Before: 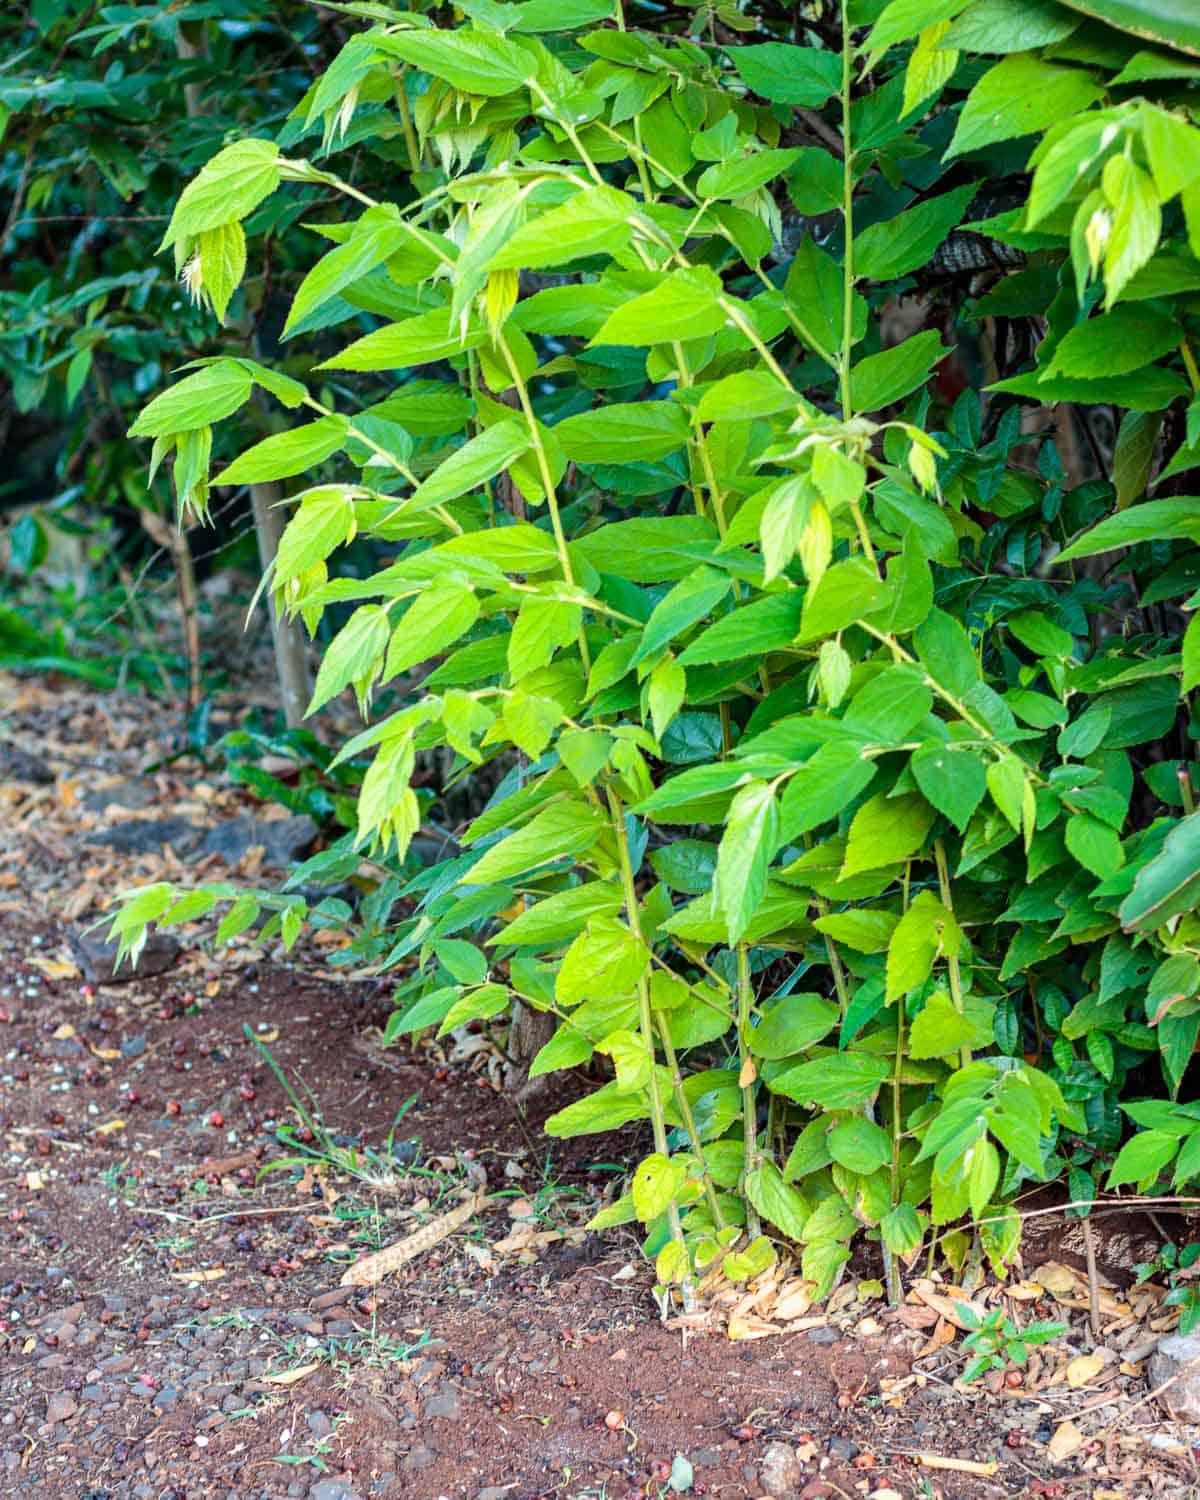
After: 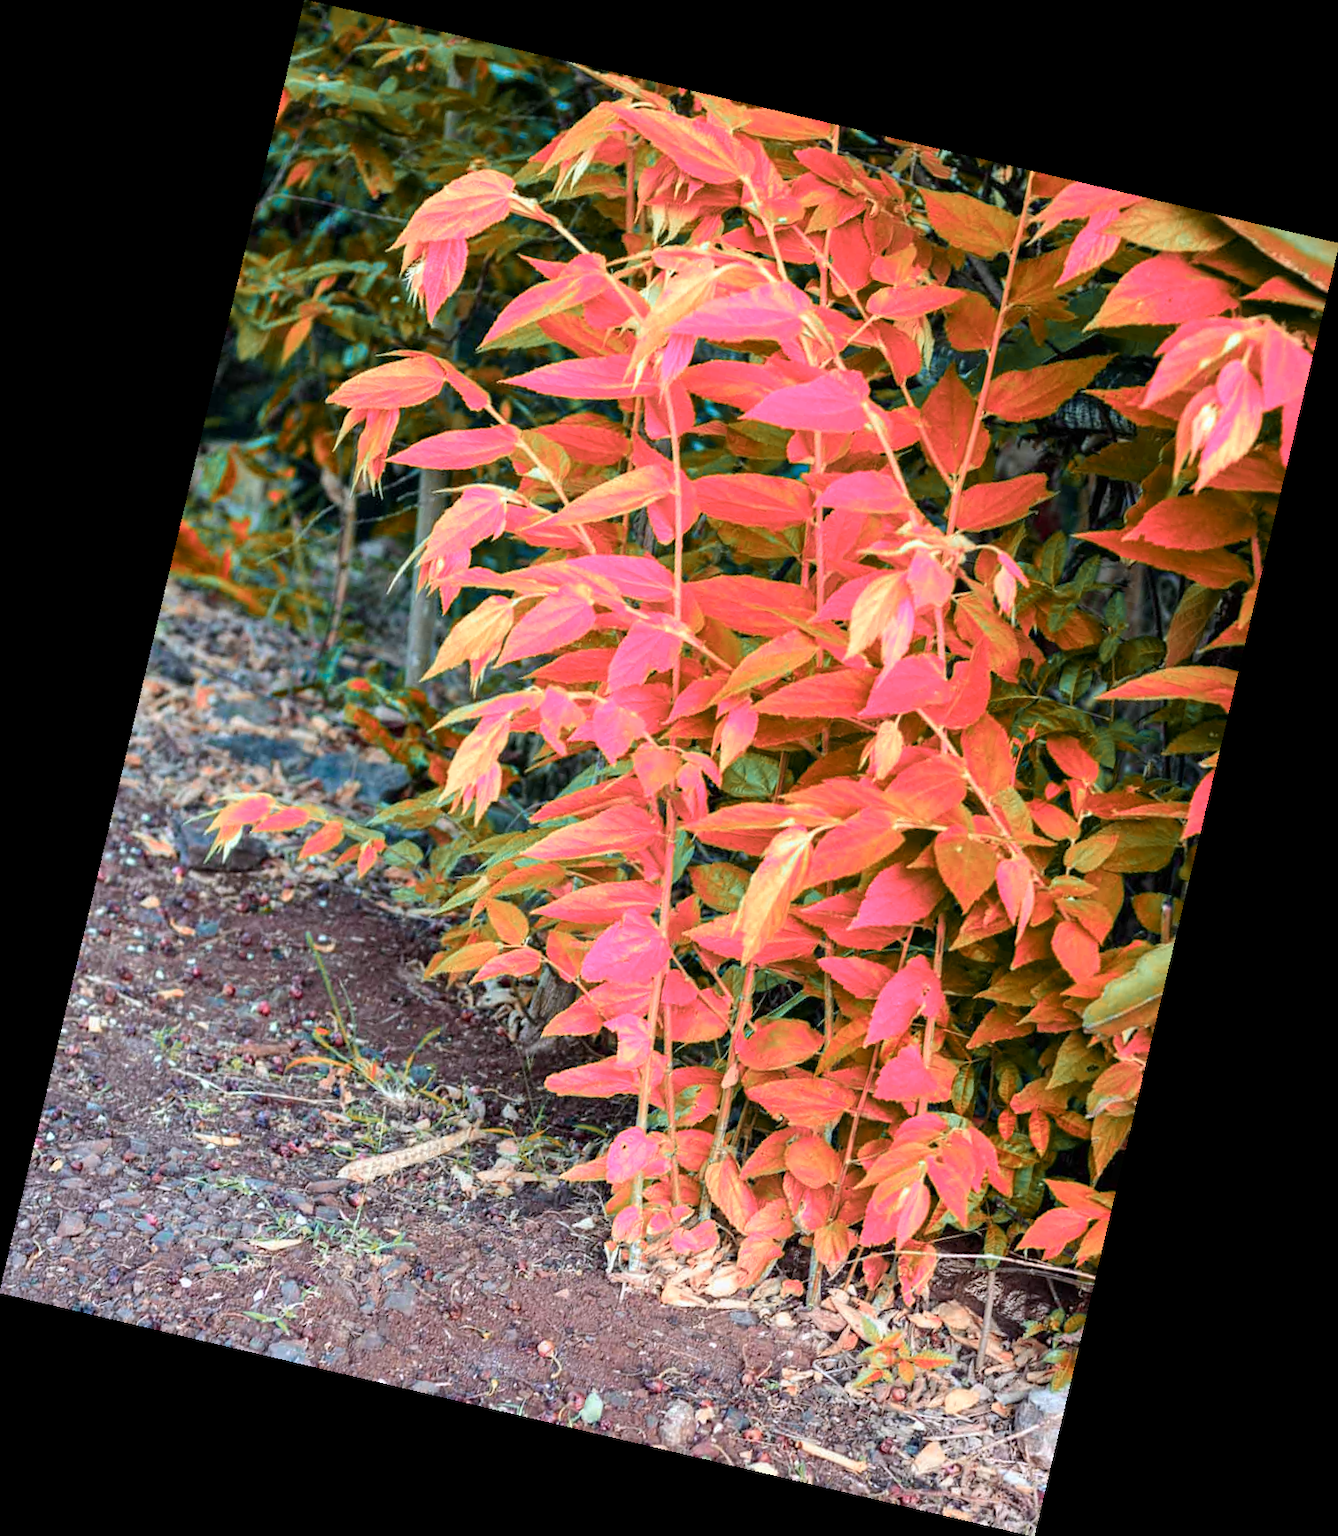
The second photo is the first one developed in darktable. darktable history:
color zones: curves: ch2 [(0, 0.488) (0.143, 0.417) (0.286, 0.212) (0.429, 0.179) (0.571, 0.154) (0.714, 0.415) (0.857, 0.495) (1, 0.488)]
white balance: red 0.98, blue 1.034
rotate and perspective: rotation 13.27°, automatic cropping off
